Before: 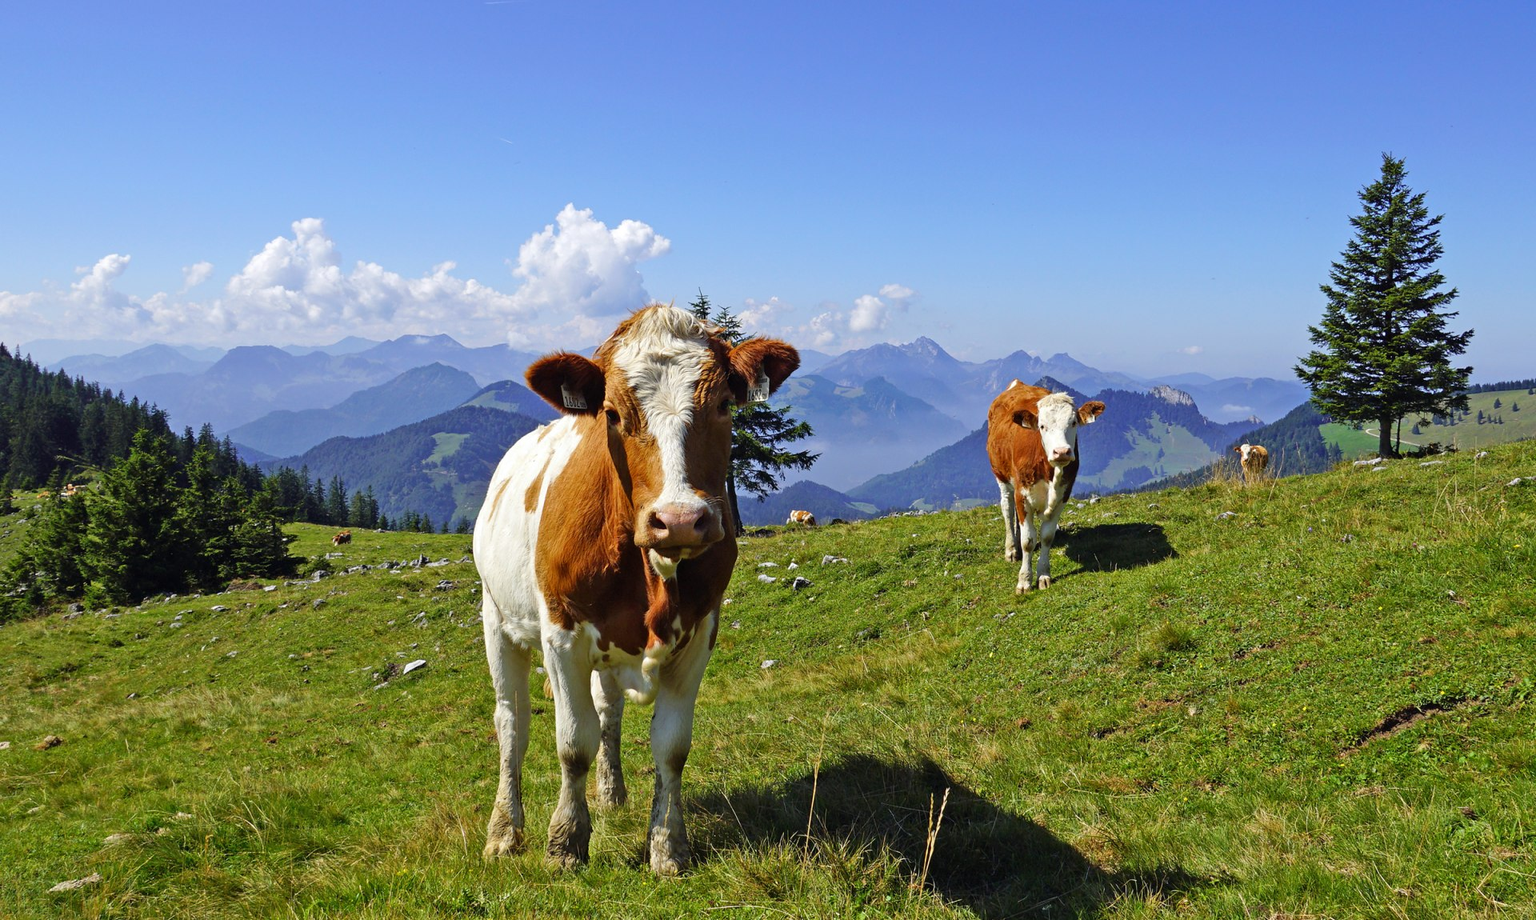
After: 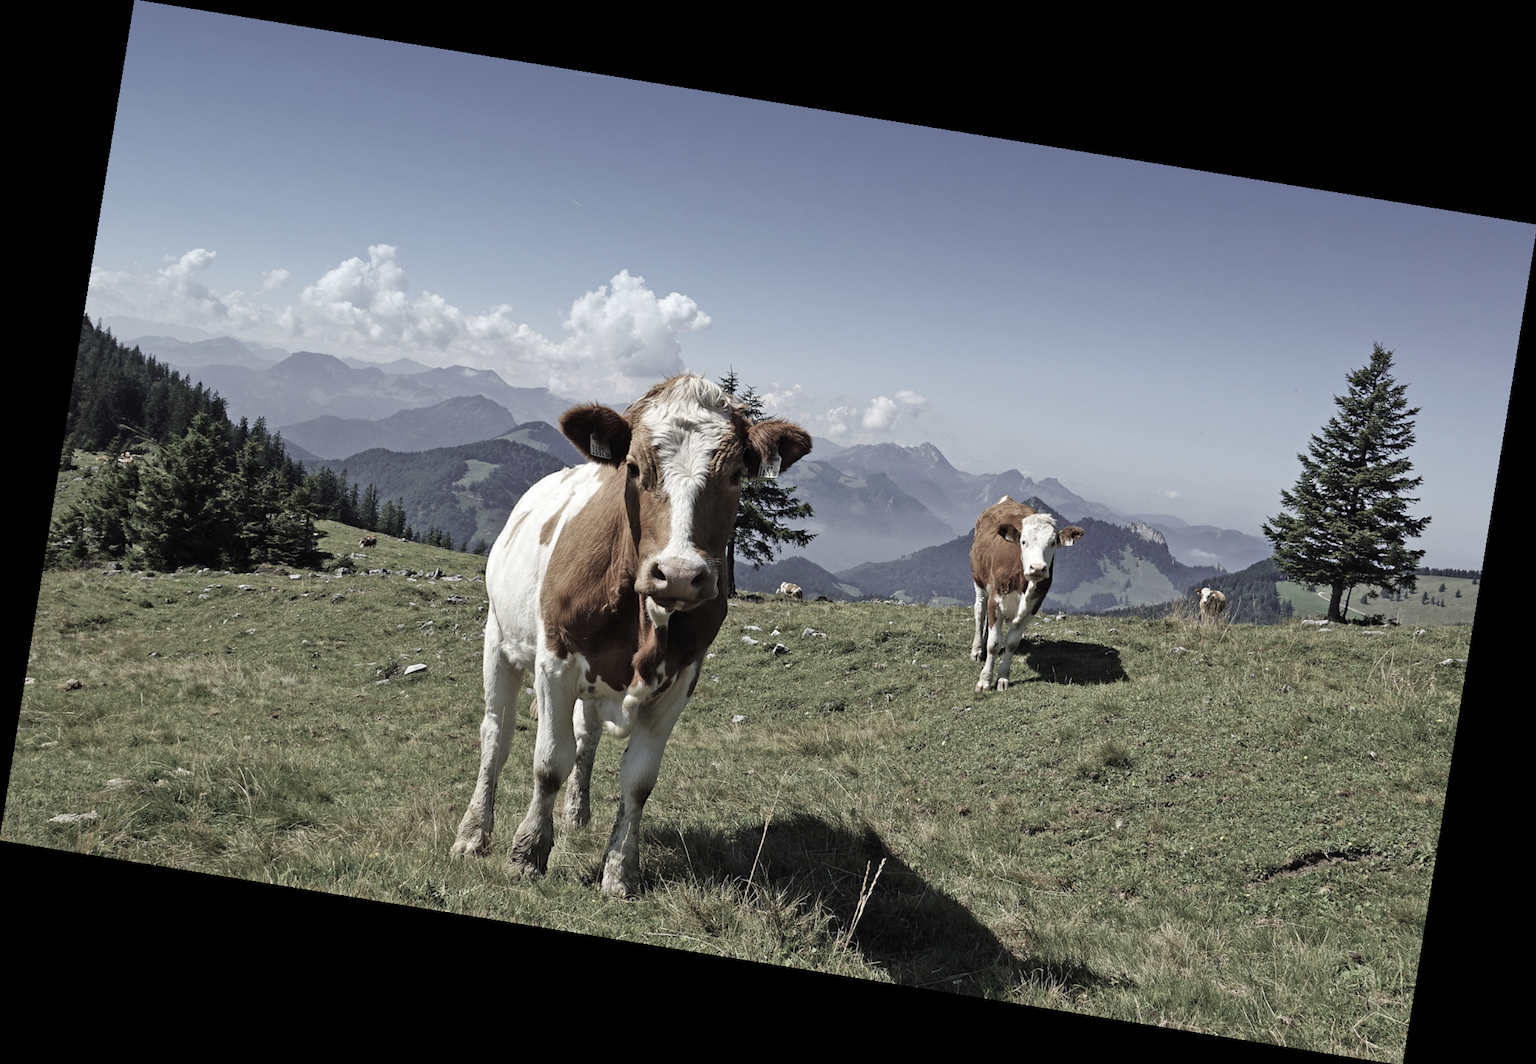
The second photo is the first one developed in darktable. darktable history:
color zones: curves: ch1 [(0, 0.153) (0.143, 0.15) (0.286, 0.151) (0.429, 0.152) (0.571, 0.152) (0.714, 0.151) (0.857, 0.151) (1, 0.153)]
rotate and perspective: rotation 9.12°, automatic cropping off
graduated density: density 2.02 EV, hardness 44%, rotation 0.374°, offset 8.21, hue 208.8°, saturation 97%
